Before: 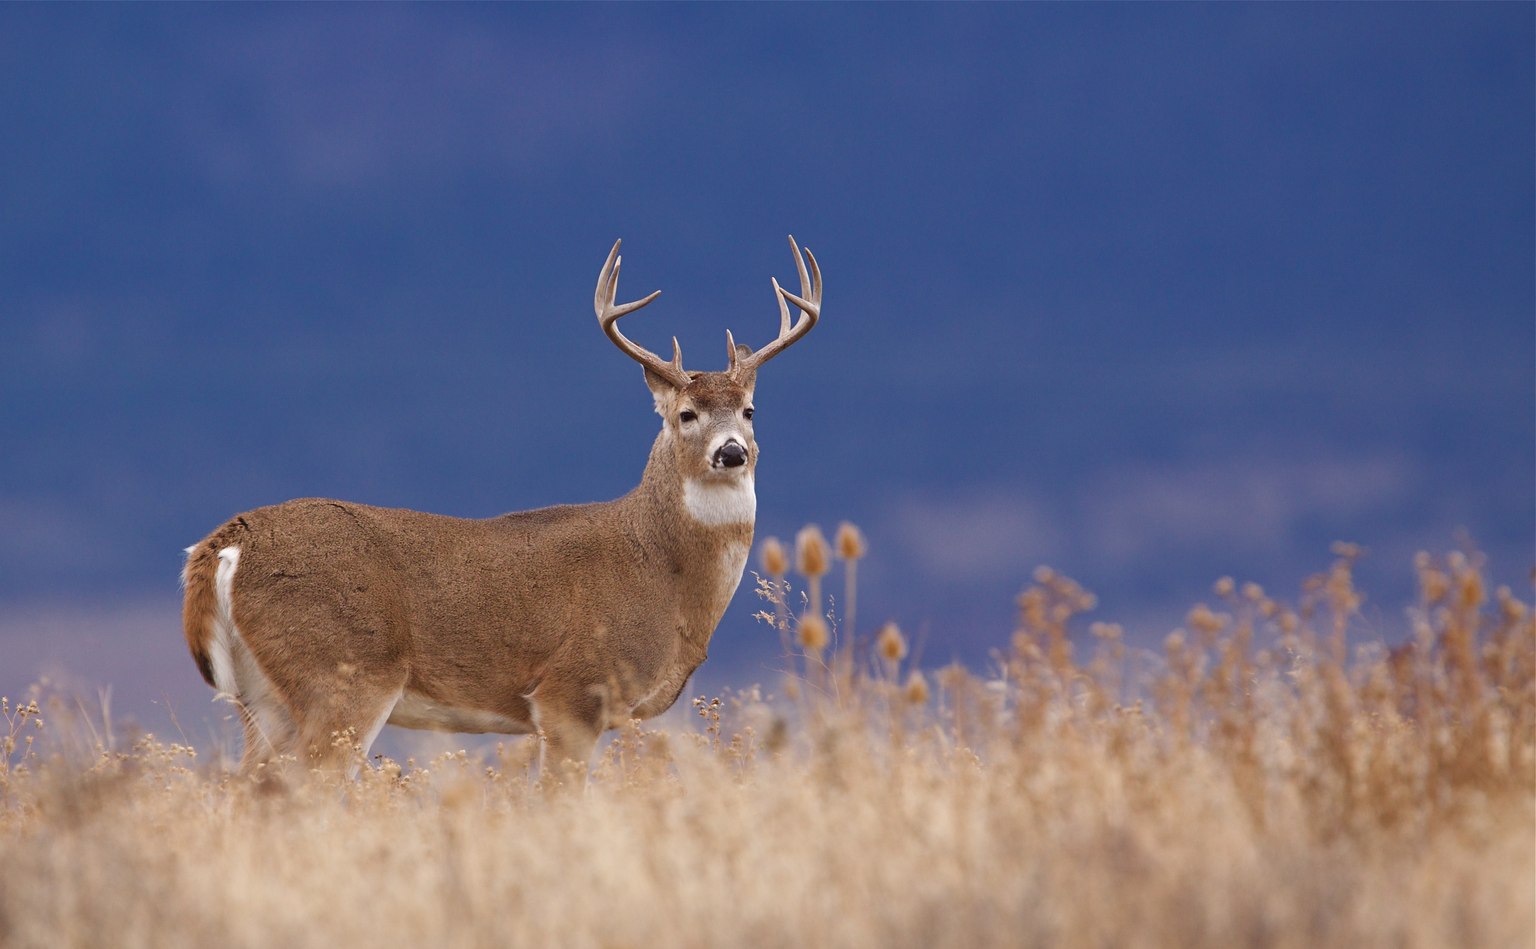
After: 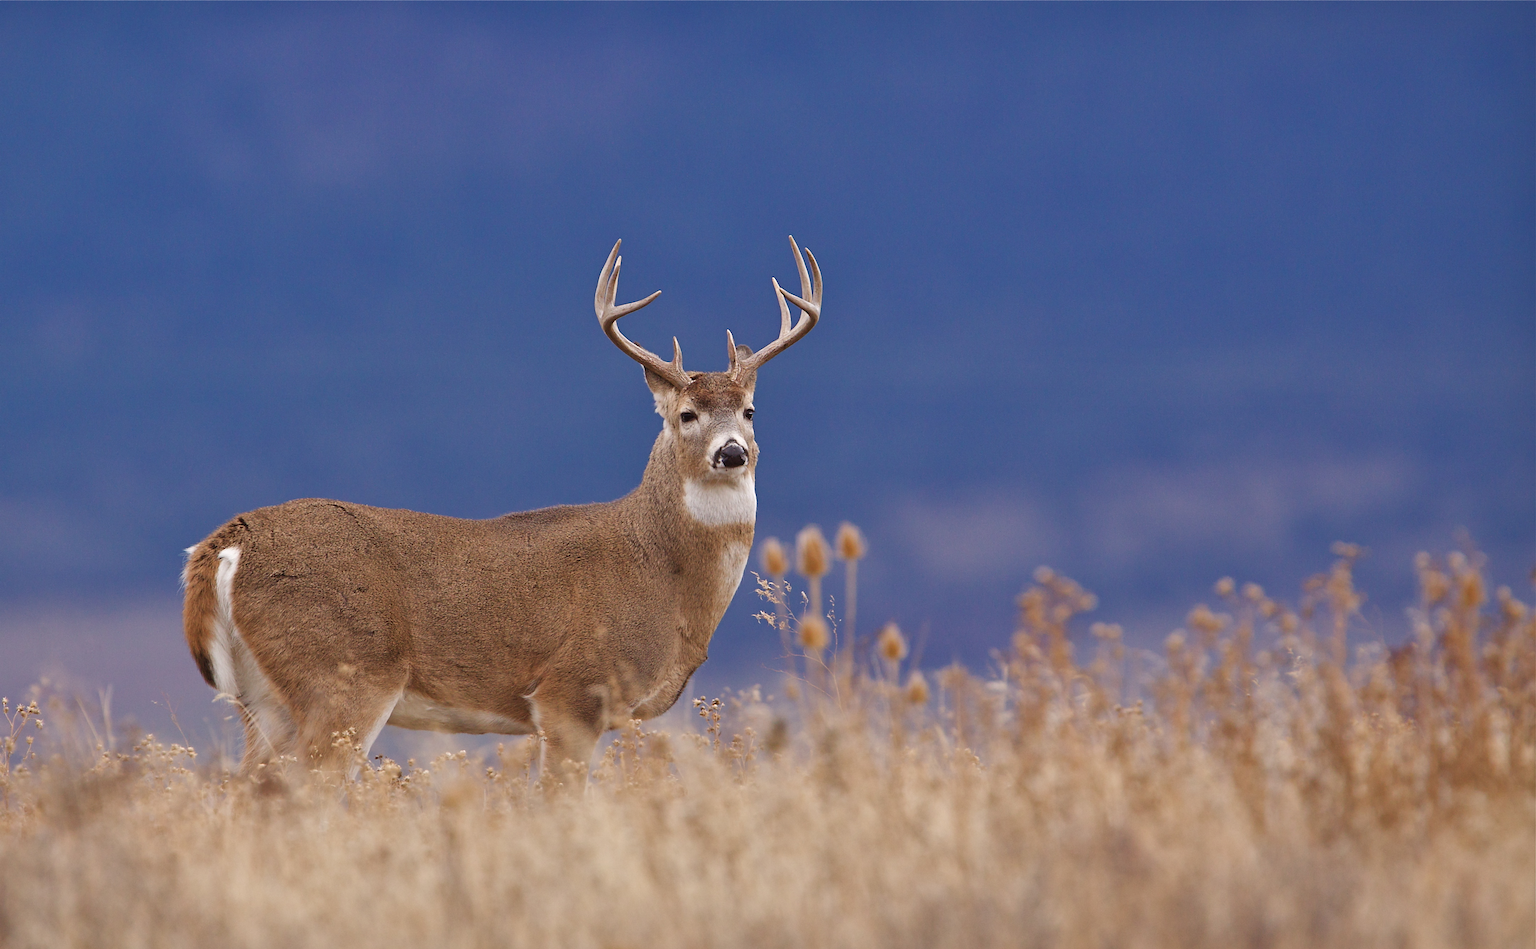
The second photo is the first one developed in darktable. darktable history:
sharpen: radius 1.864, amount 0.398, threshold 1.271
shadows and highlights: soften with gaussian
